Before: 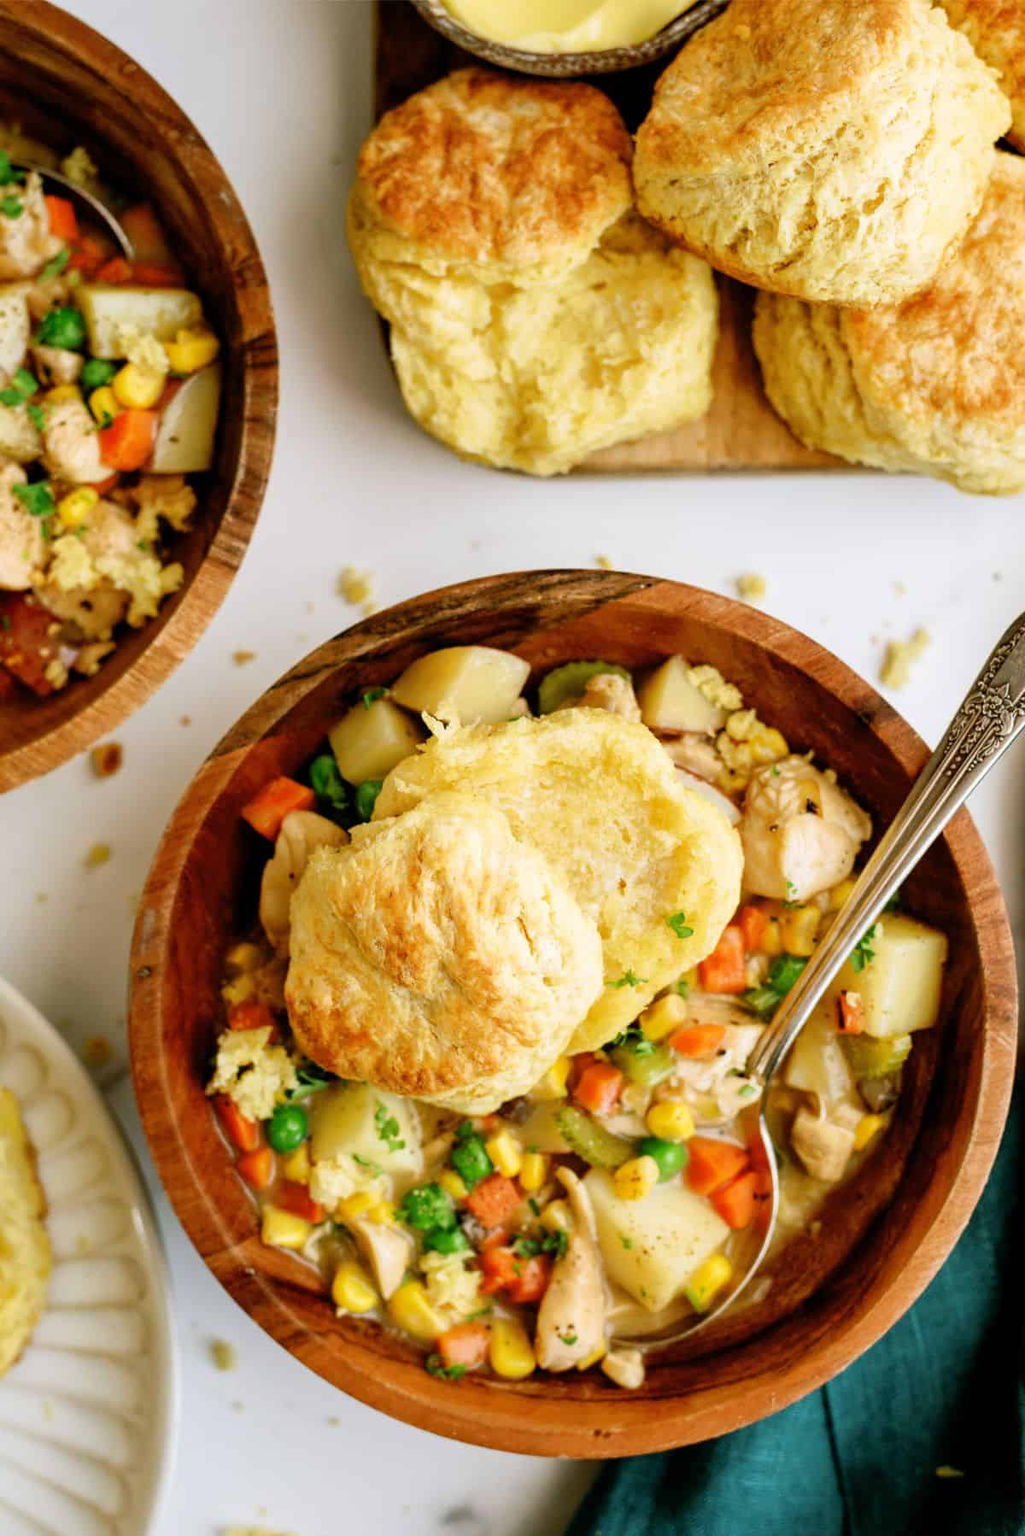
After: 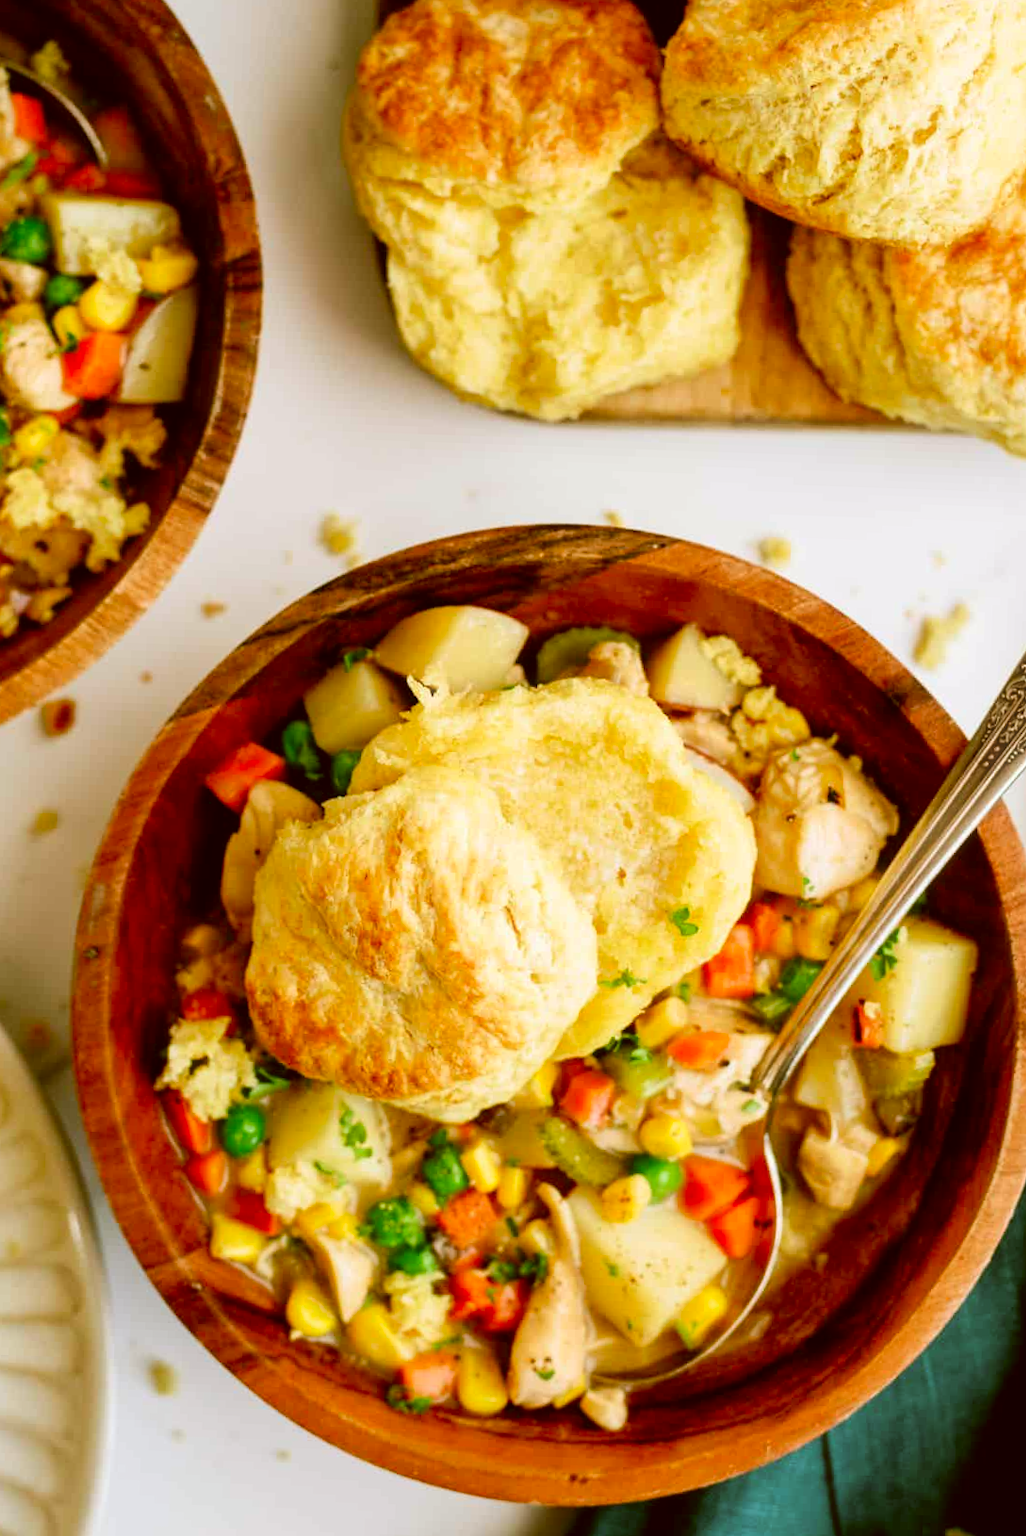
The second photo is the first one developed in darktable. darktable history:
contrast brightness saturation: contrast 0.078, saturation 0.205
haze removal: strength -0.106, compatibility mode true, adaptive false
color correction: highlights a* -0.528, highlights b* 0.174, shadows a* 5.11, shadows b* 20.41
crop and rotate: angle -2°, left 3.102%, top 4.005%, right 1.407%, bottom 0.658%
